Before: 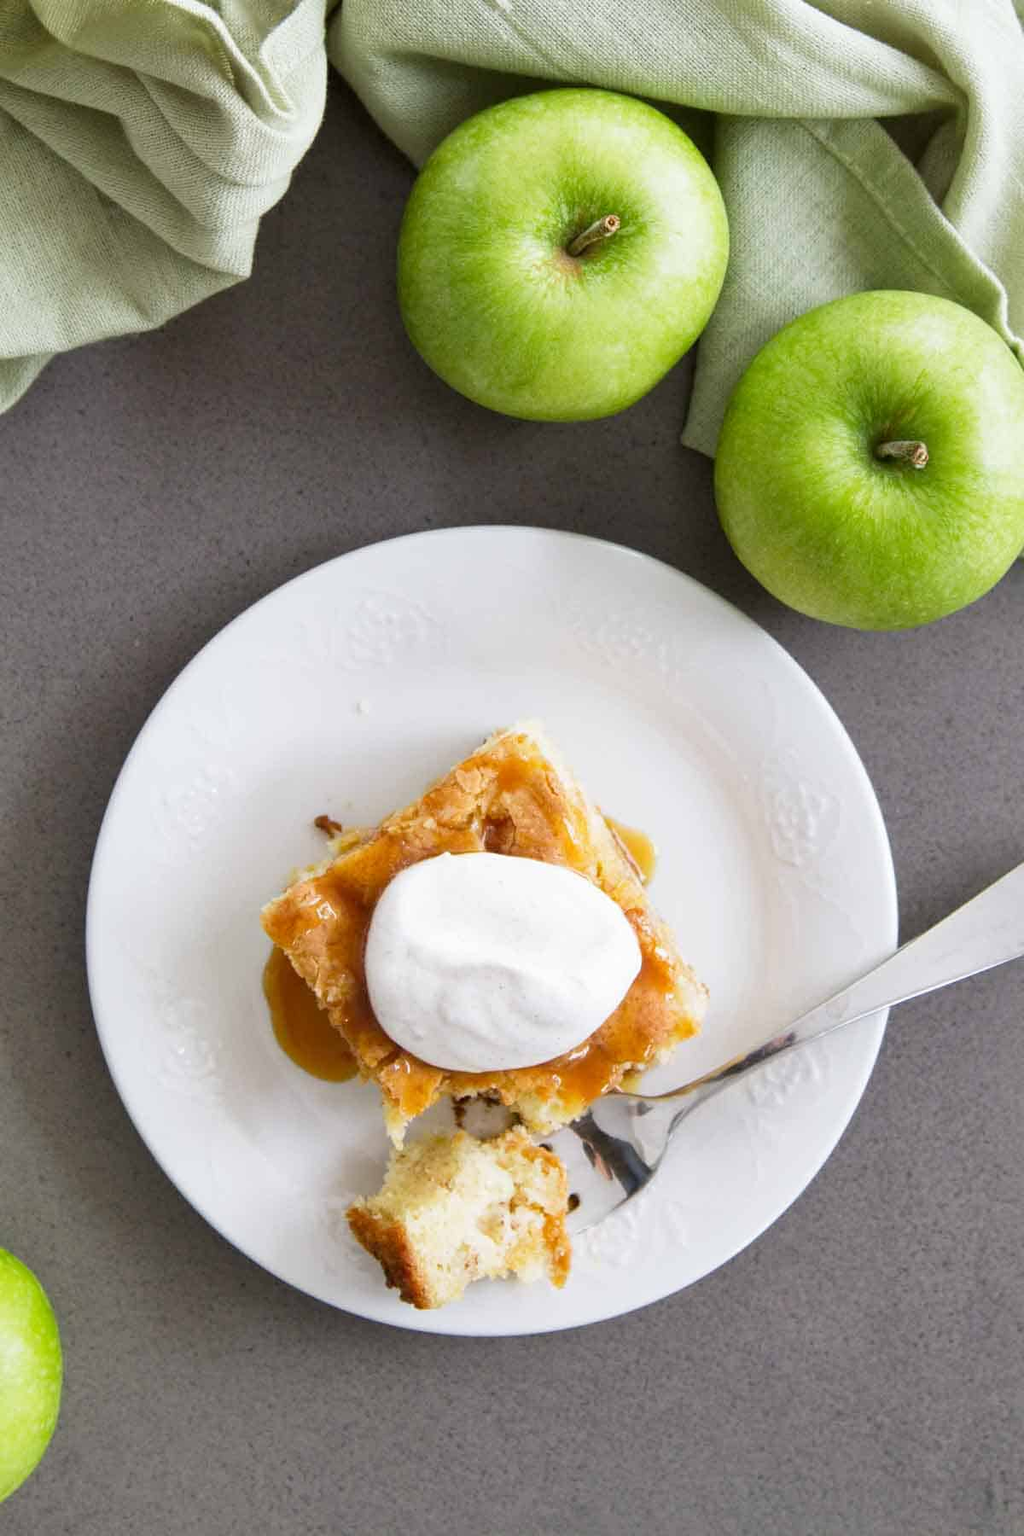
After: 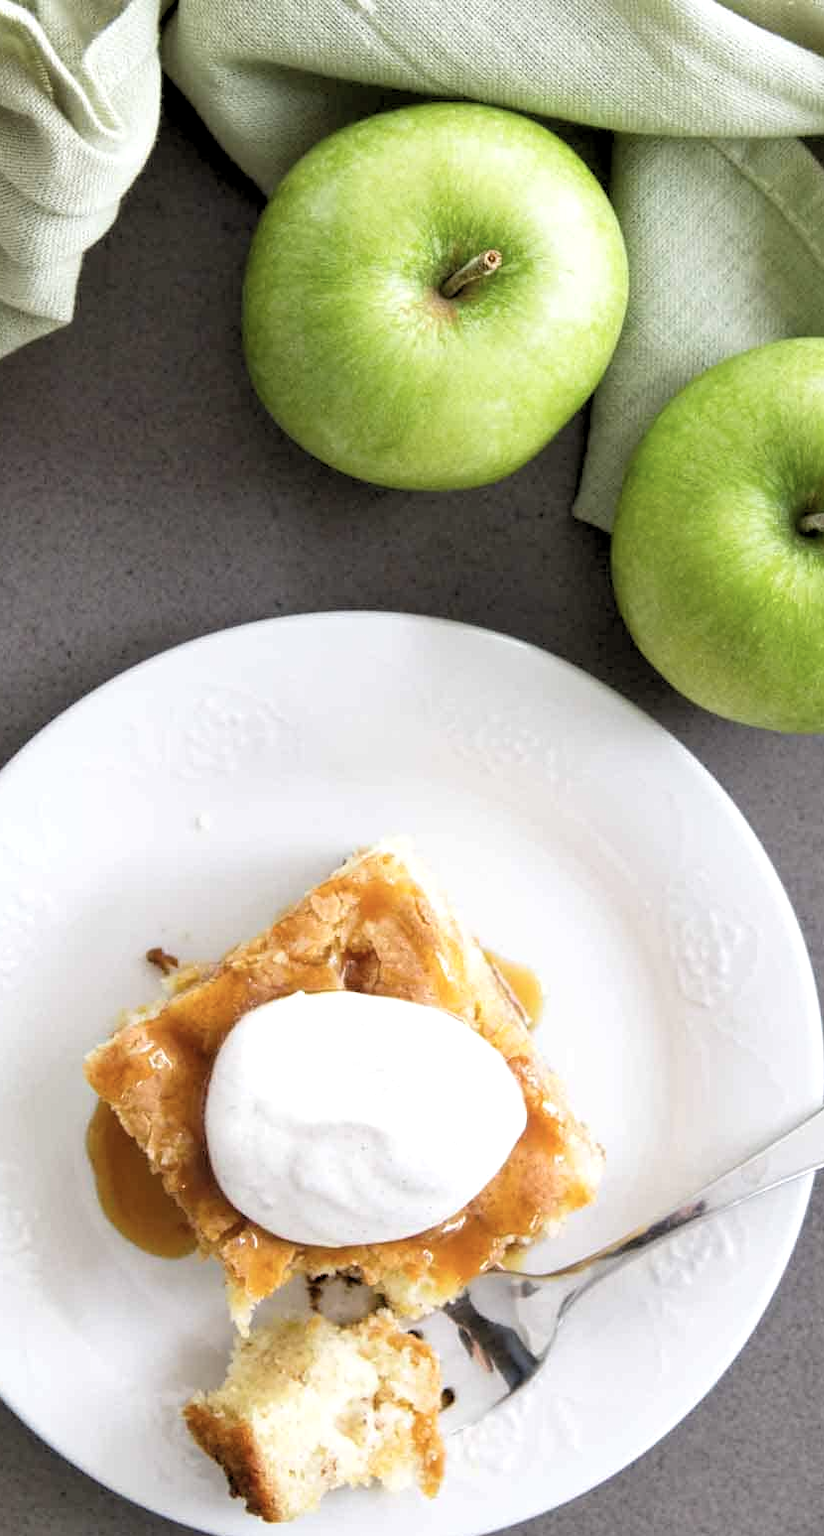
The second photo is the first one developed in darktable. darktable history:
contrast brightness saturation: saturation -0.17
crop: left 18.479%, right 12.2%, bottom 13.971%
rgb levels: levels [[0.01, 0.419, 0.839], [0, 0.5, 1], [0, 0.5, 1]]
